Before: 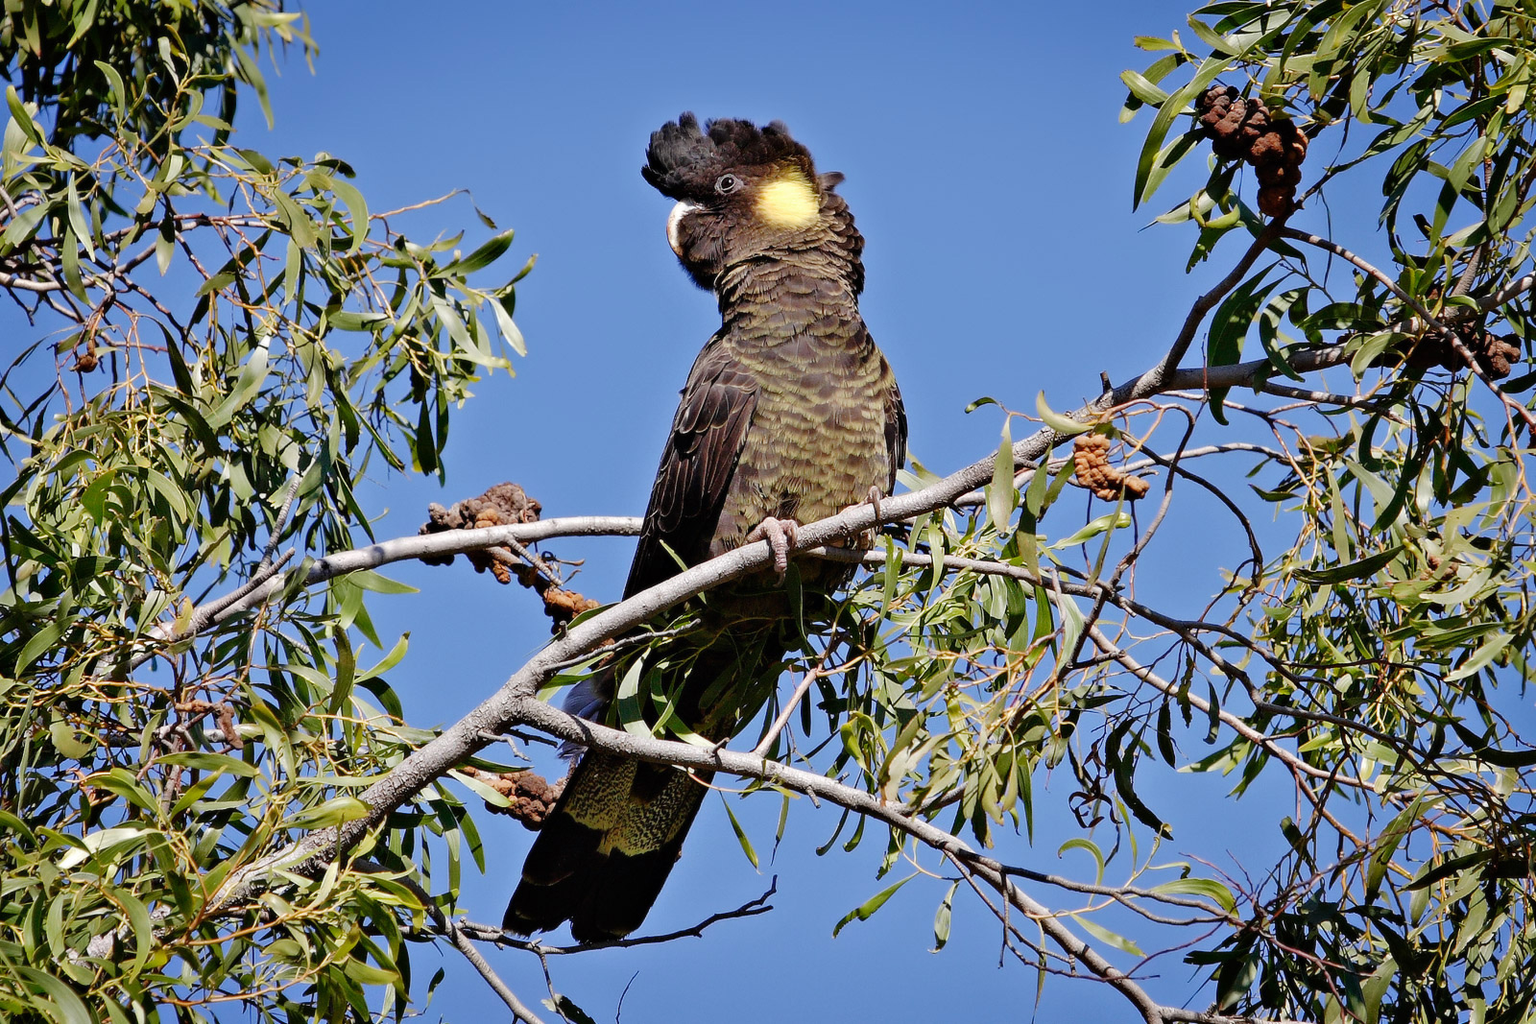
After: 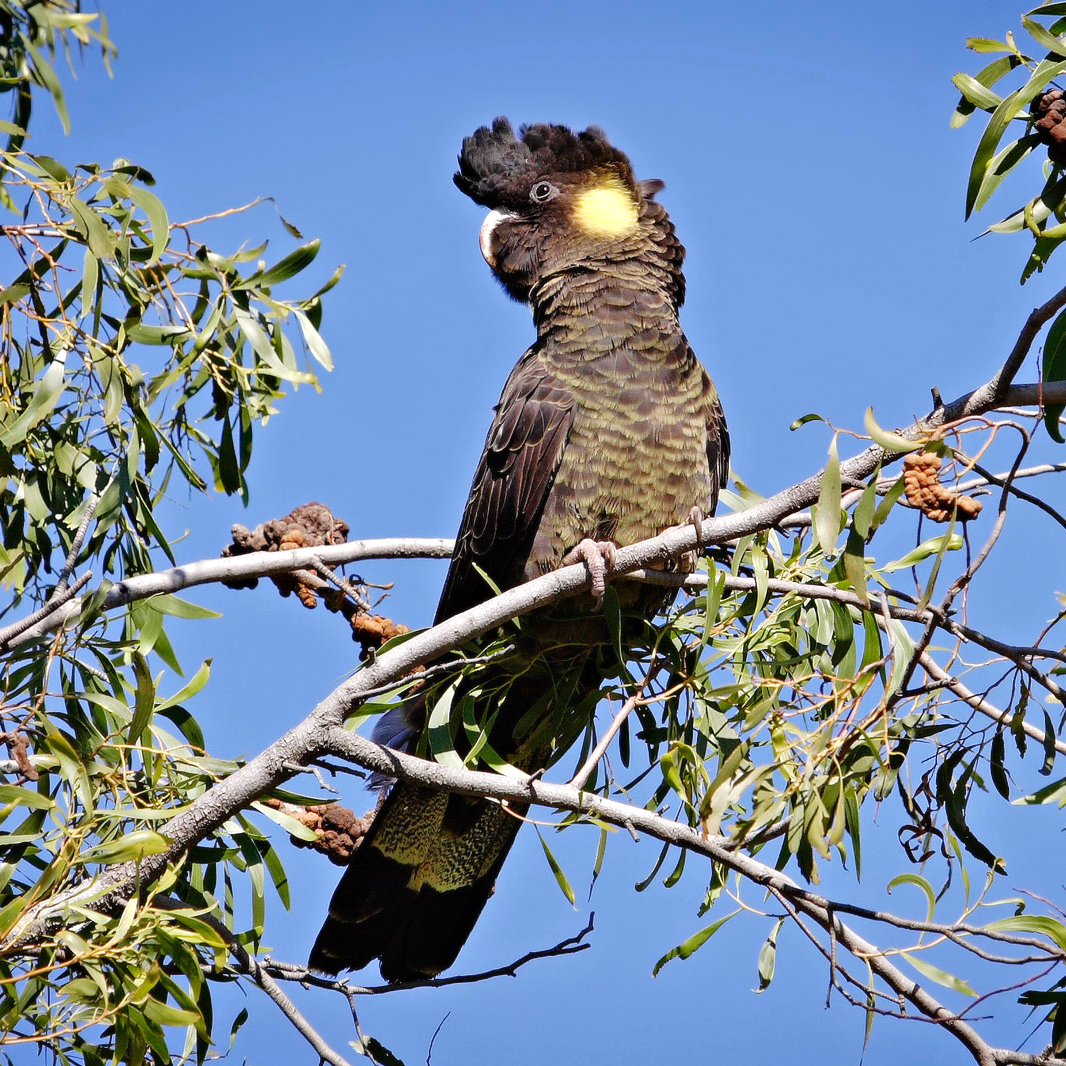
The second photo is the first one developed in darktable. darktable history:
crop and rotate: left 13.537%, right 19.796%
exposure: exposure 0.3 EV, compensate highlight preservation false
